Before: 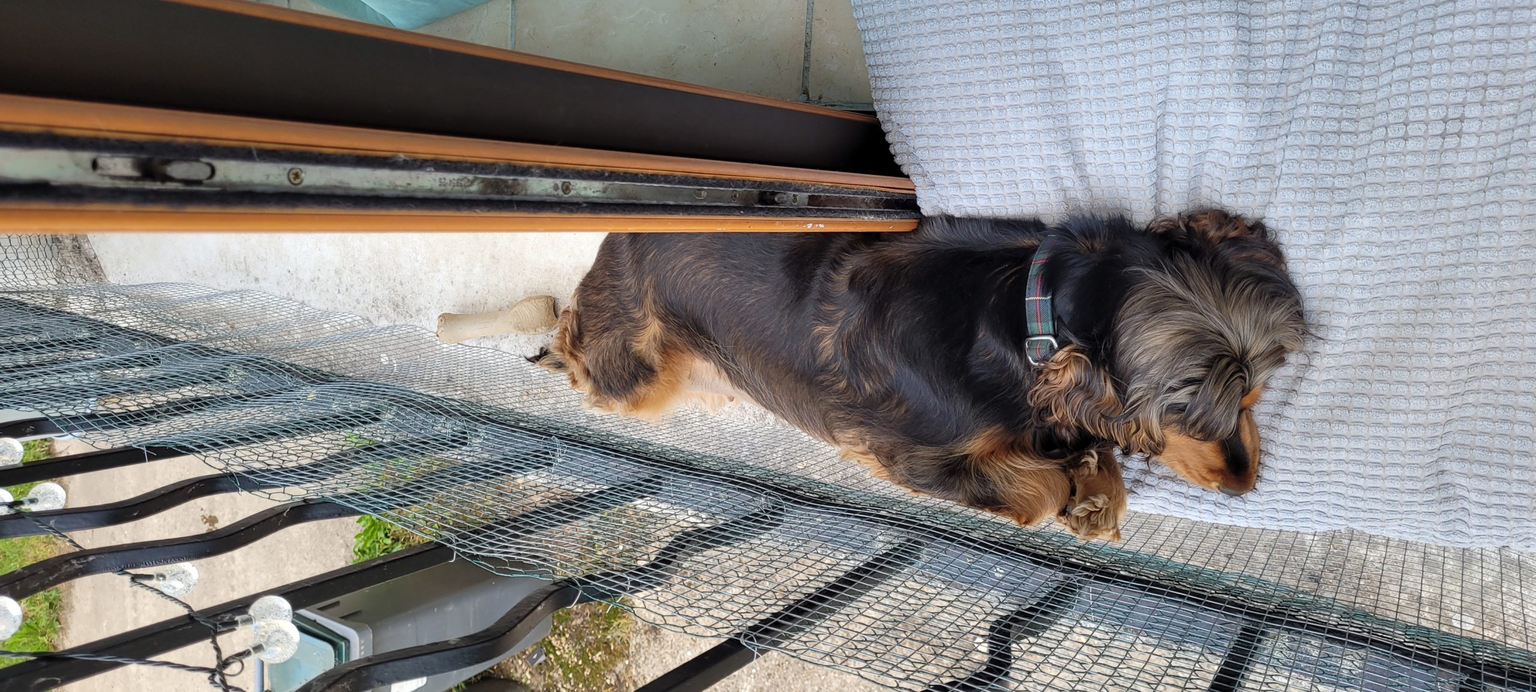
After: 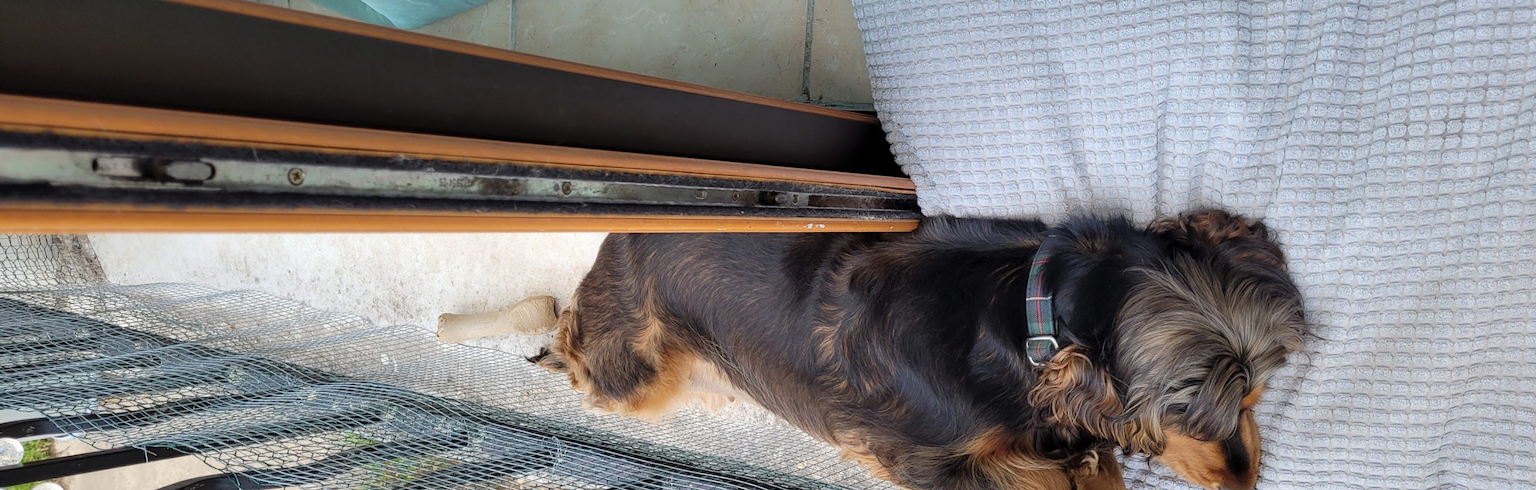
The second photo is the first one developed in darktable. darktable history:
crop: right 0%, bottom 28.992%
